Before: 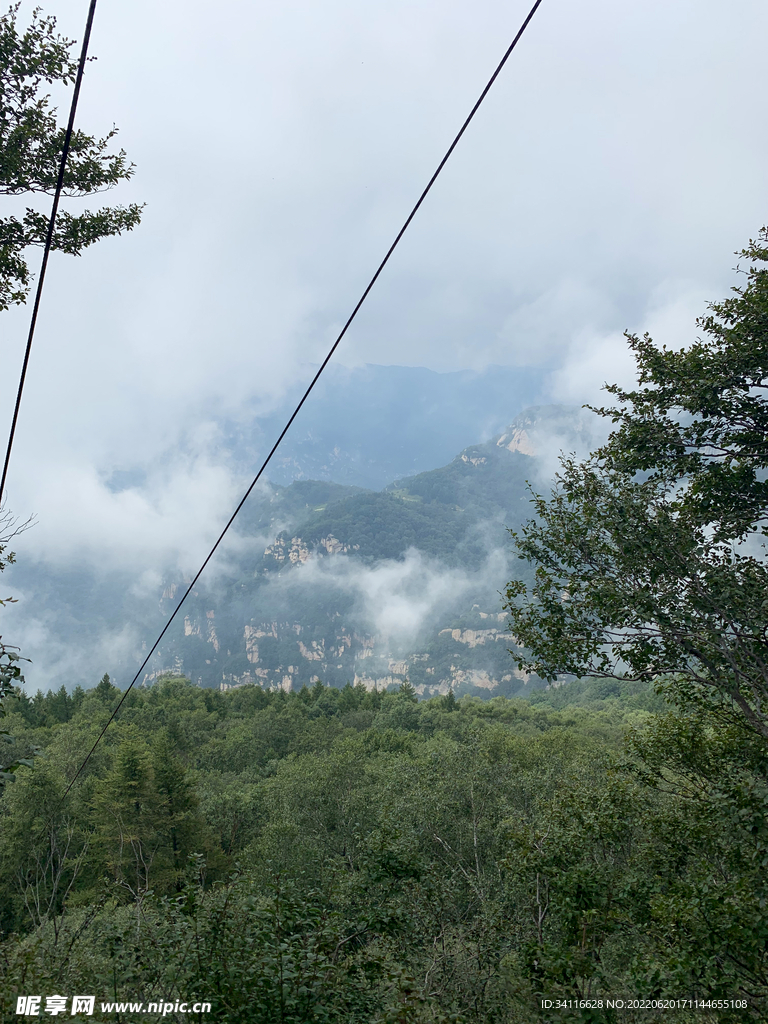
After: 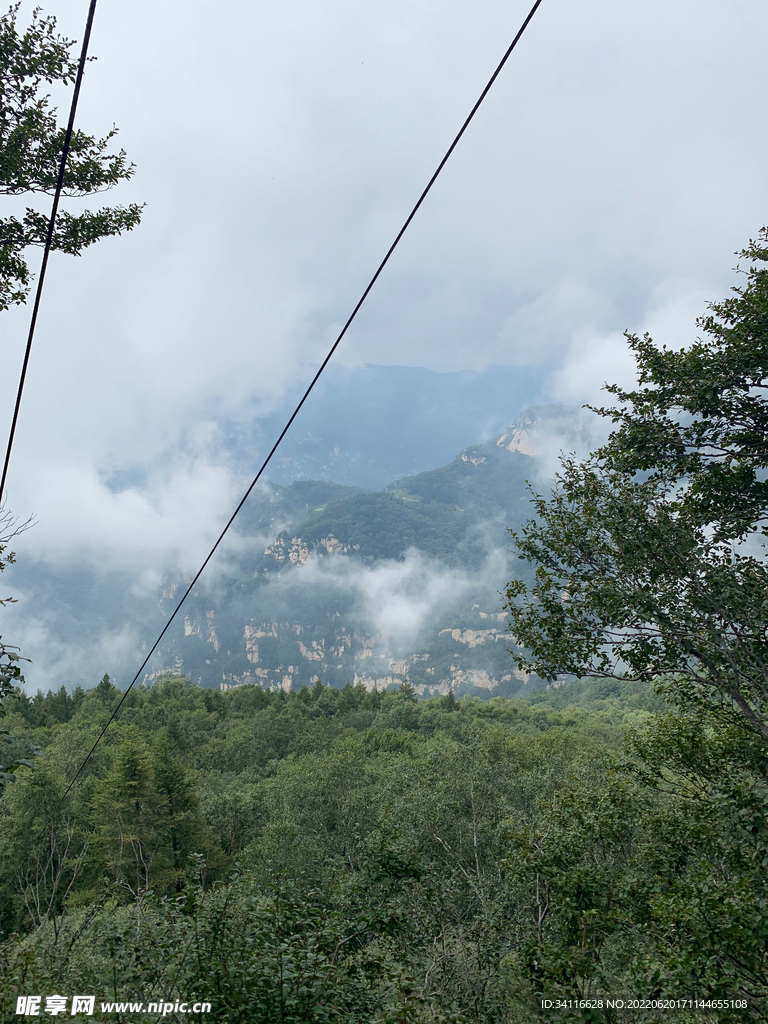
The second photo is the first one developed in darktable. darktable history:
shadows and highlights: shadows 36.64, highlights -27.62, soften with gaussian
